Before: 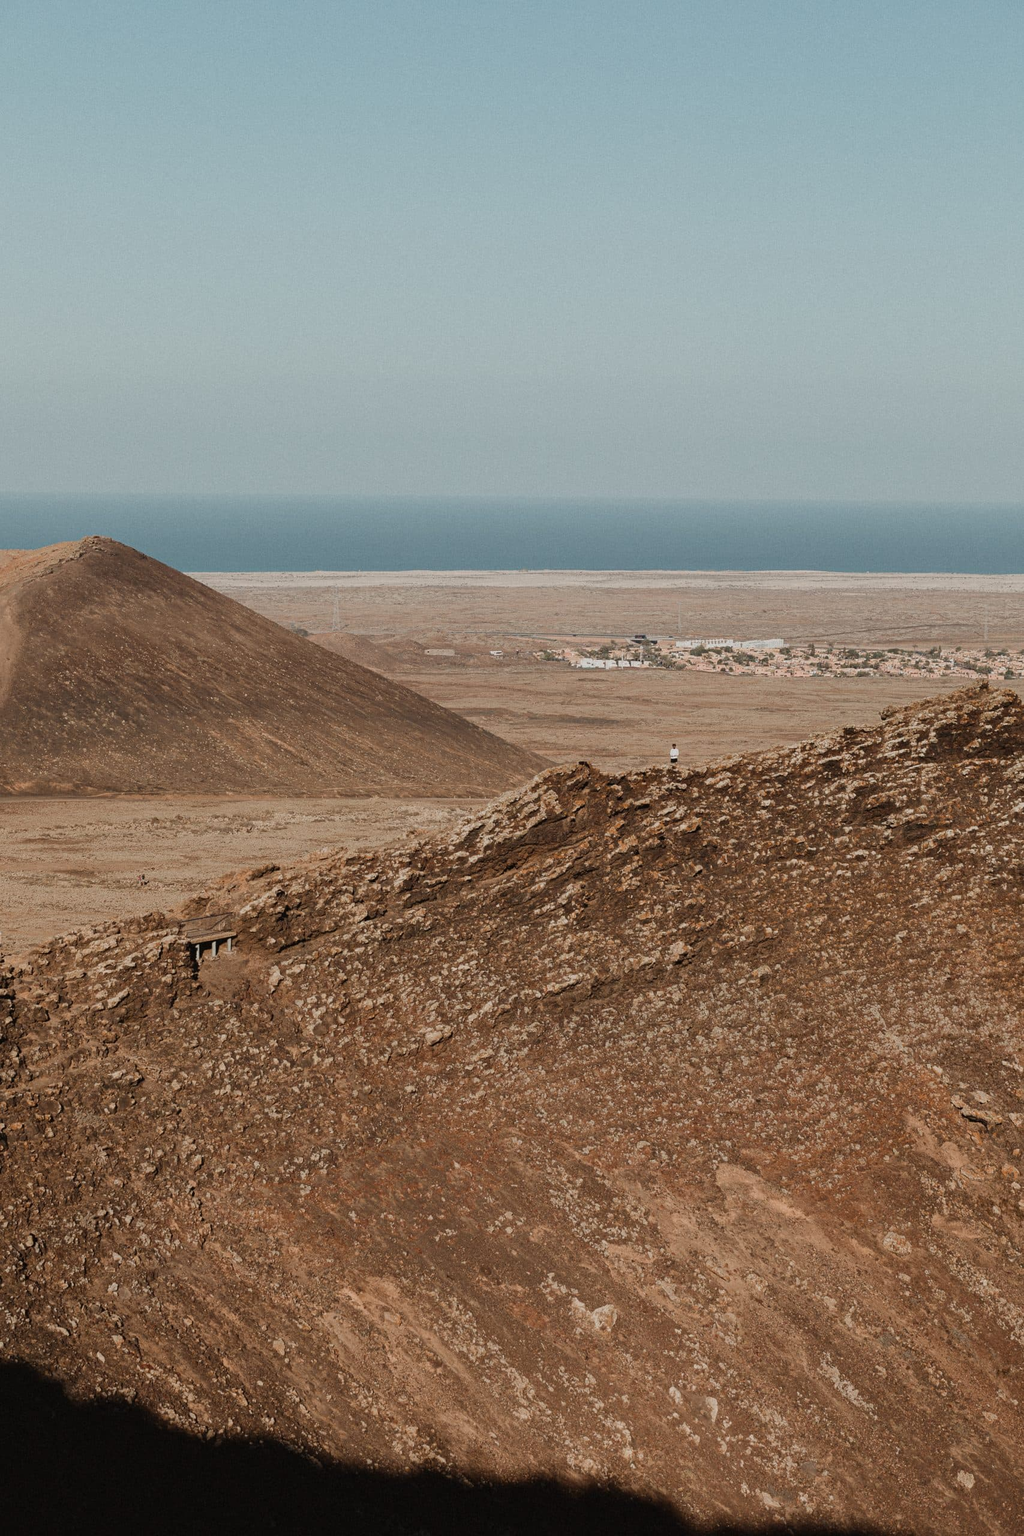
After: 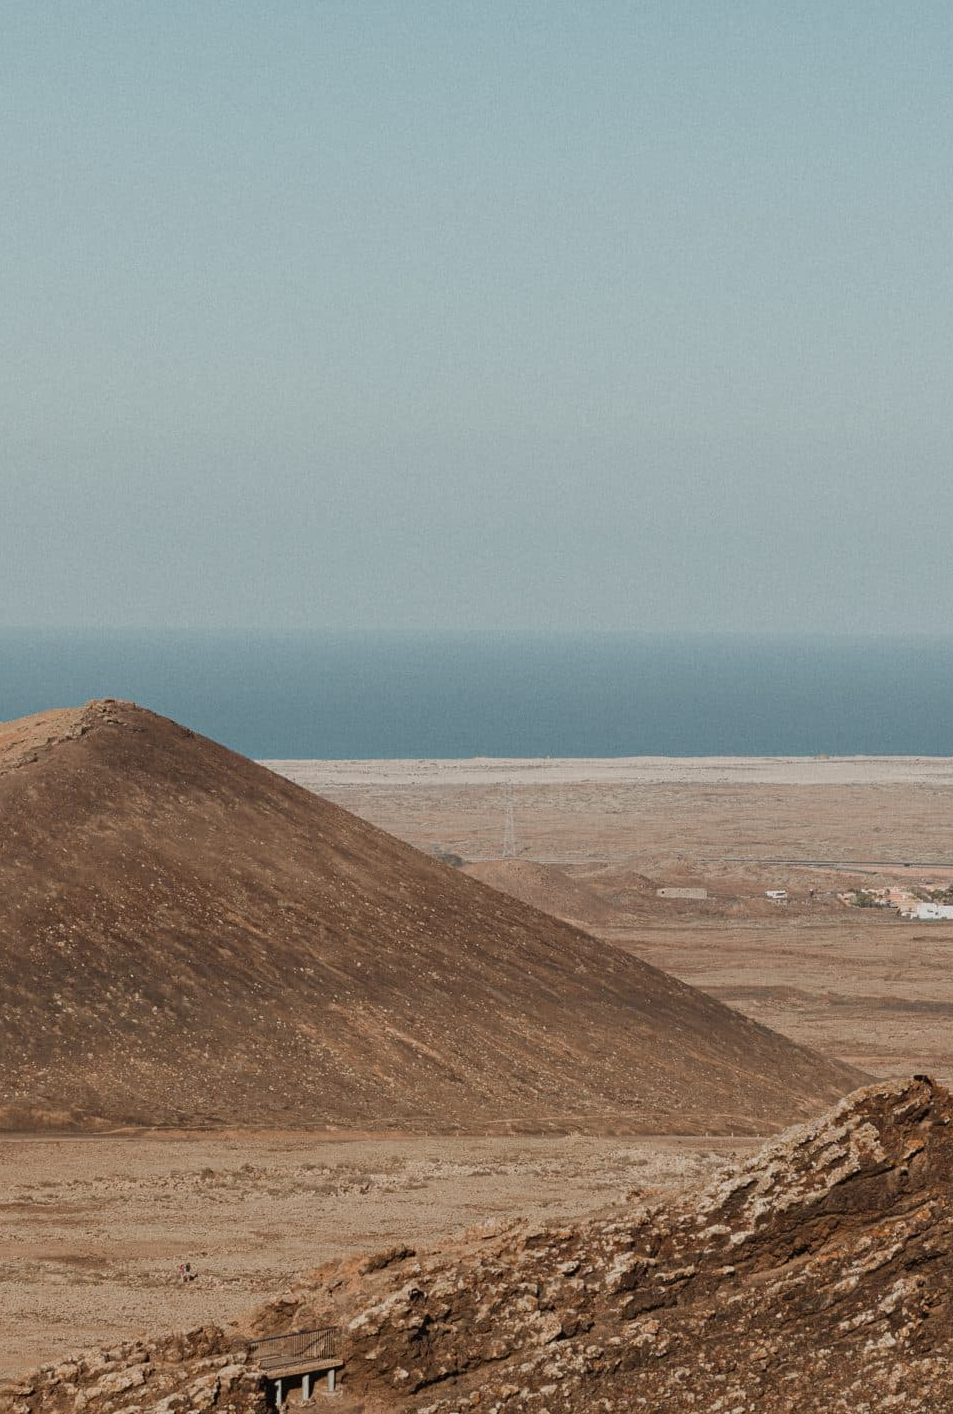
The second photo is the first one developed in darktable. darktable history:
crop and rotate: left 3.028%, top 7.598%, right 41.089%, bottom 37.149%
